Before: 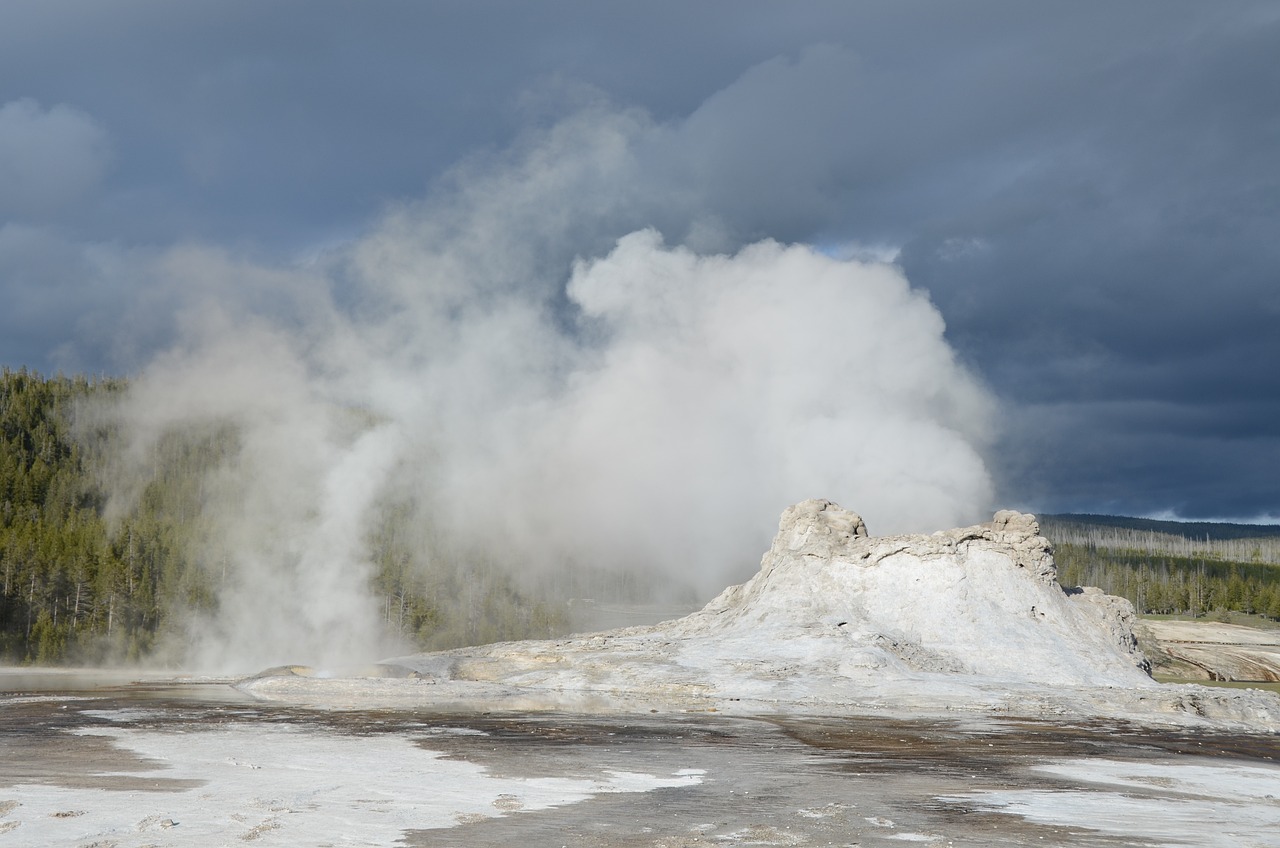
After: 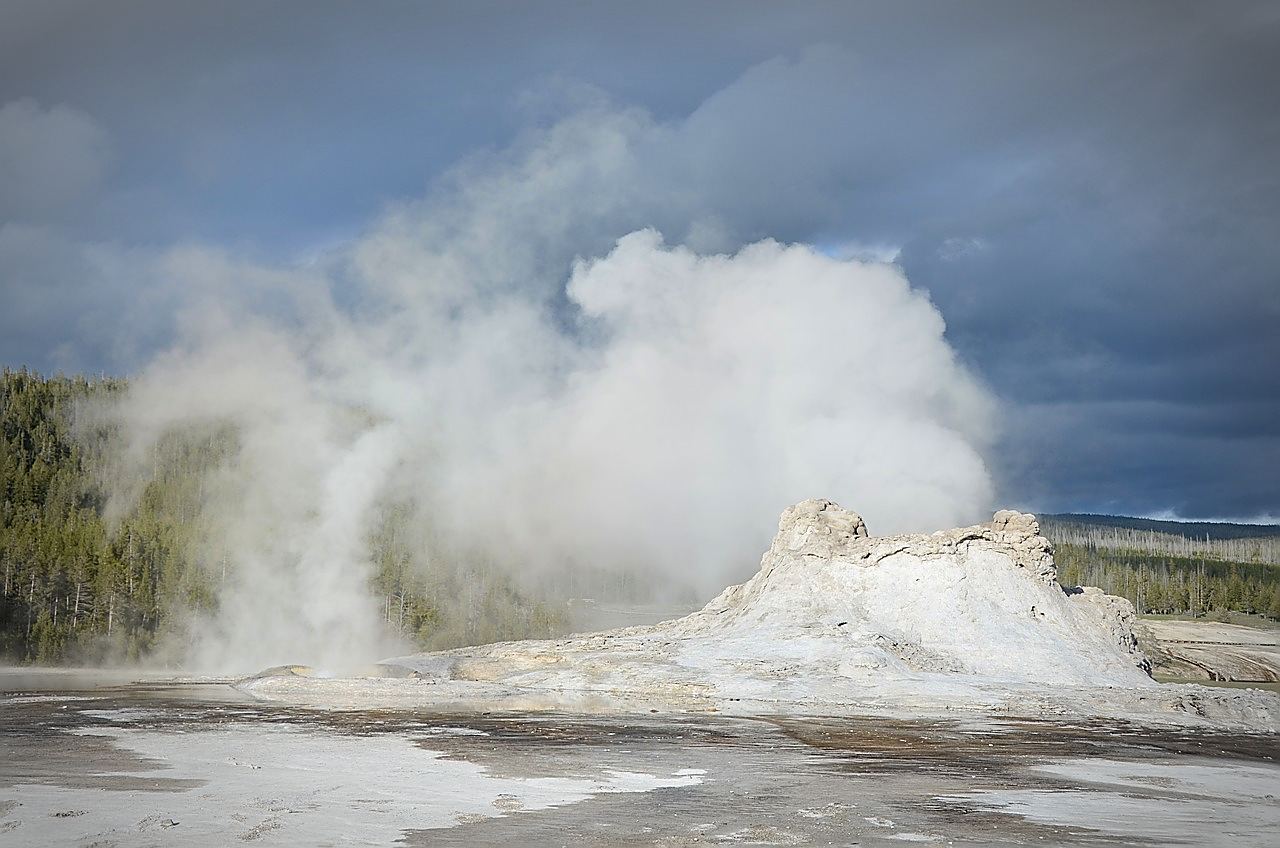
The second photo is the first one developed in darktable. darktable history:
sharpen: radius 1.4, amount 1.25, threshold 0.7
vignetting: automatic ratio true
contrast brightness saturation: contrast 0.07, brightness 0.08, saturation 0.18
